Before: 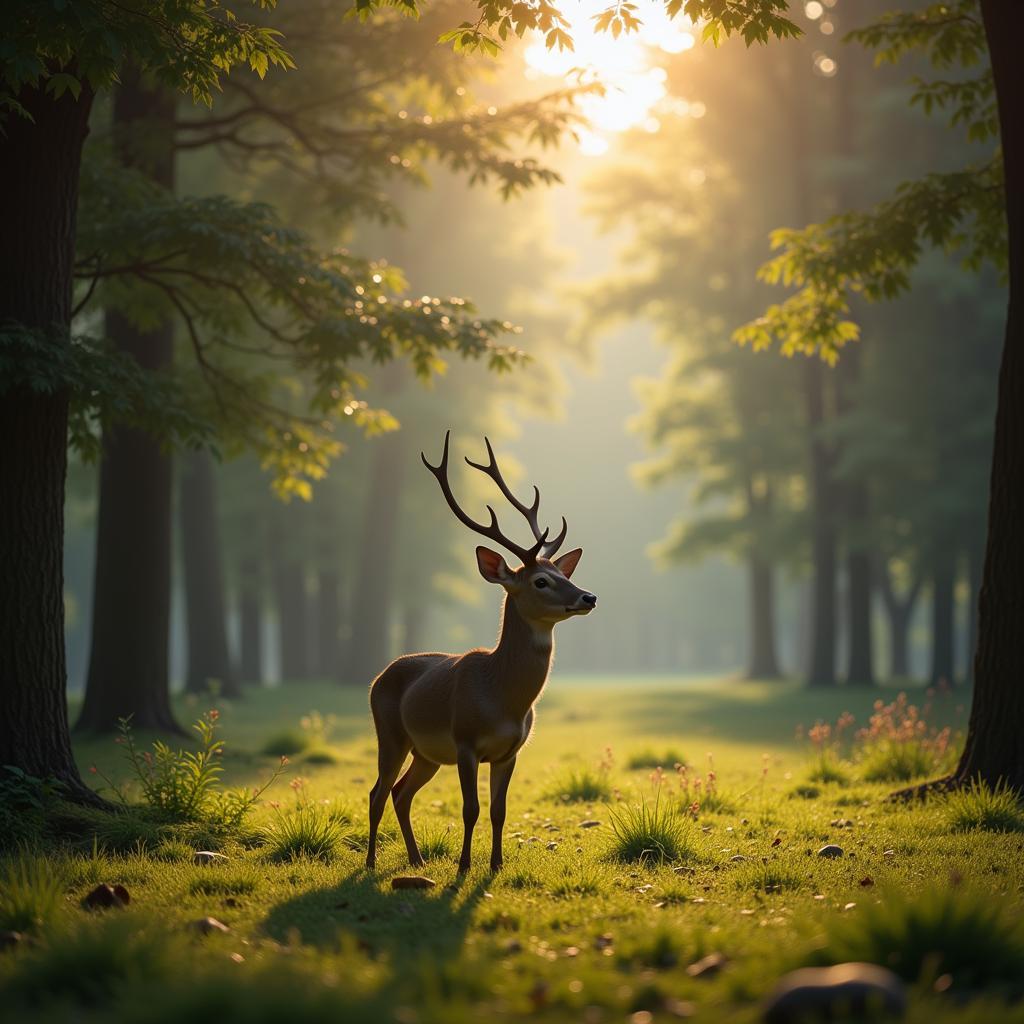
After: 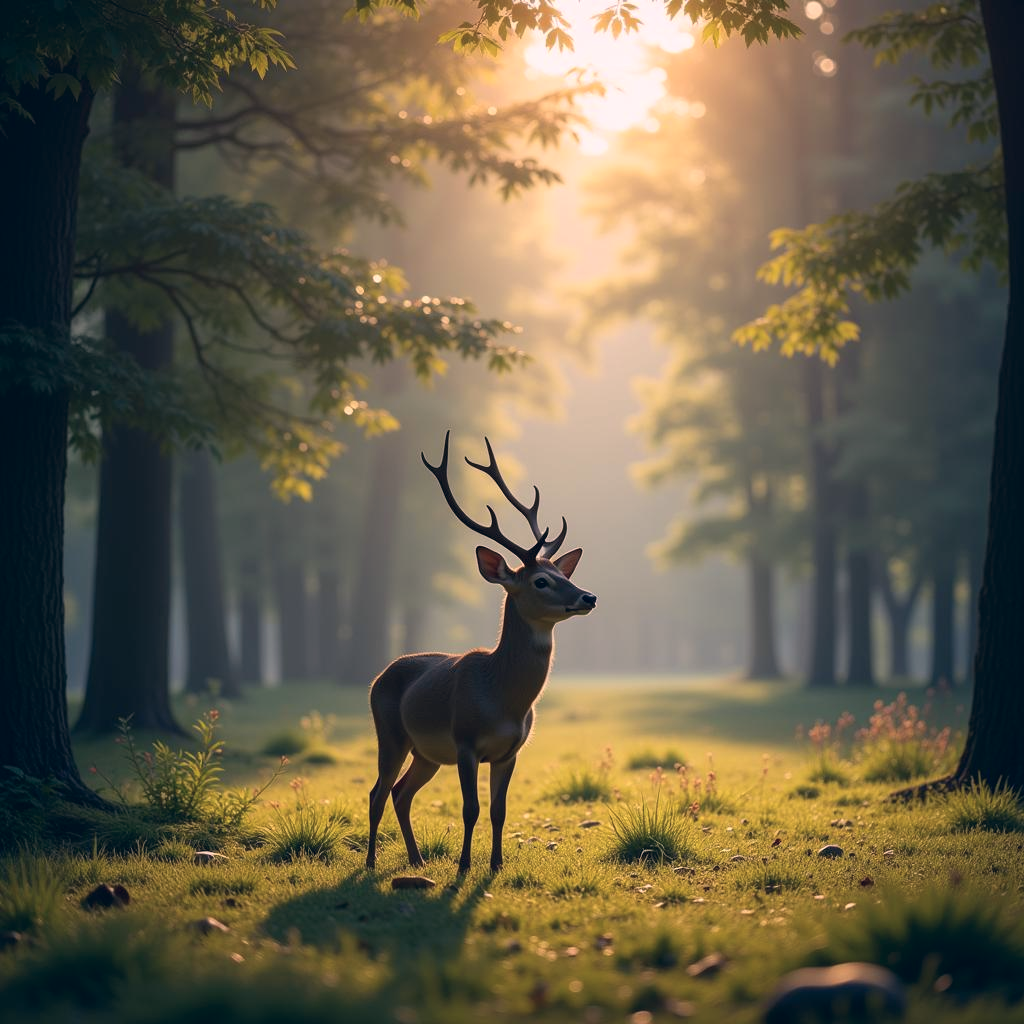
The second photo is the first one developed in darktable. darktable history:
color correction: highlights a* 13.72, highlights b* 5.66, shadows a* -5.71, shadows b* -15.24, saturation 0.874
